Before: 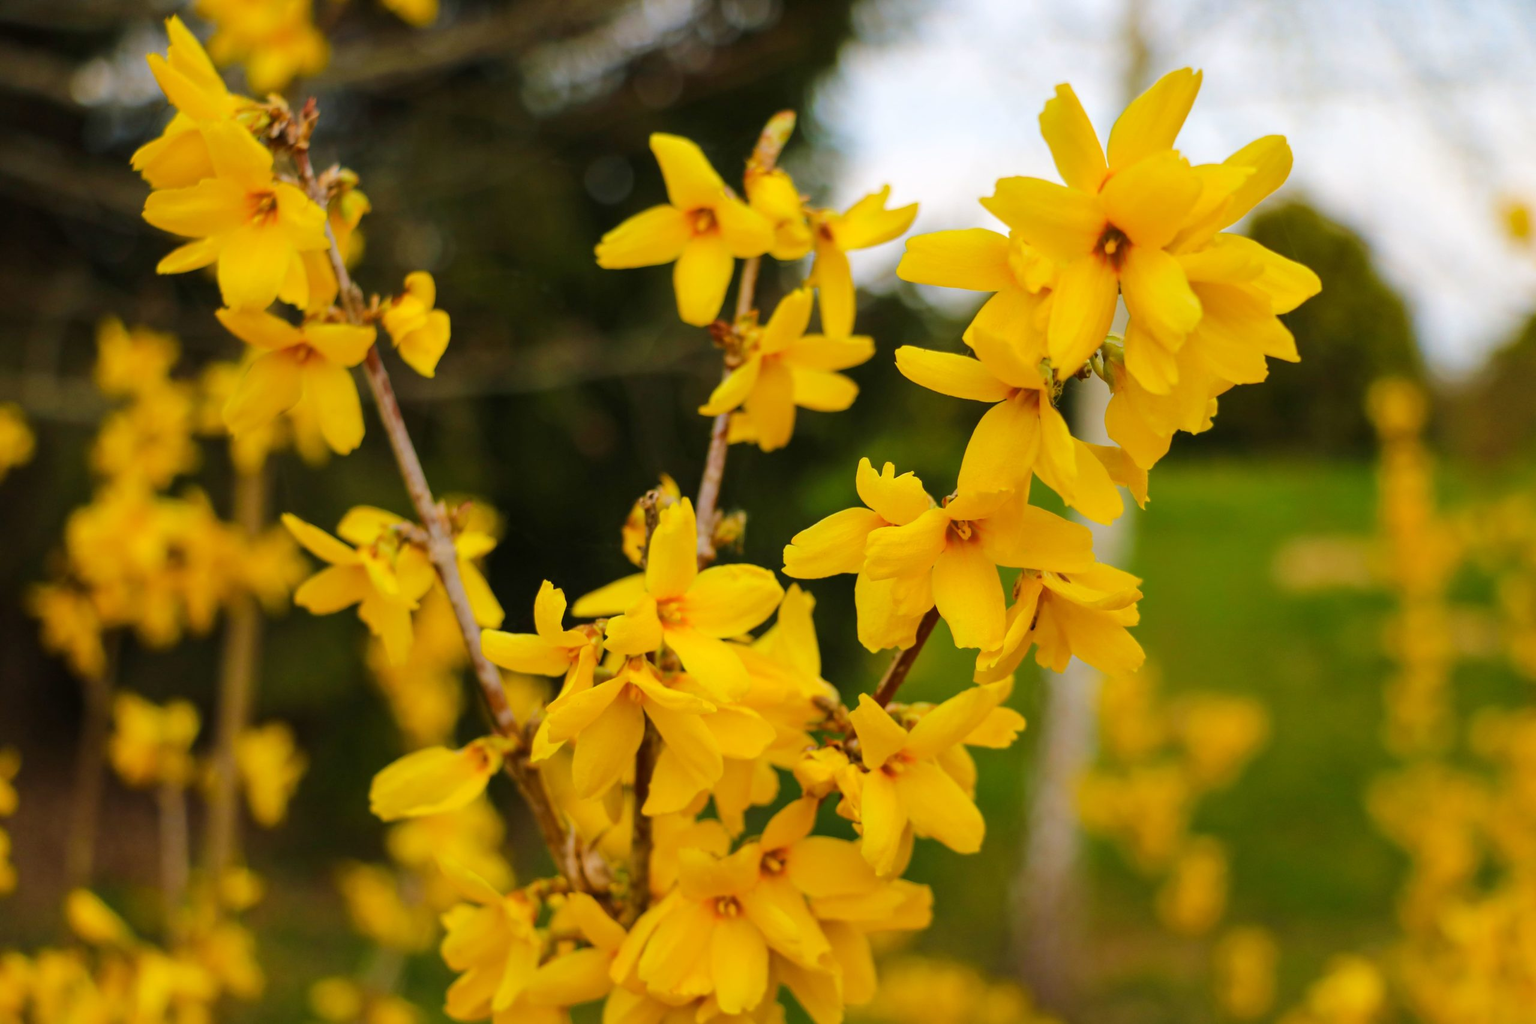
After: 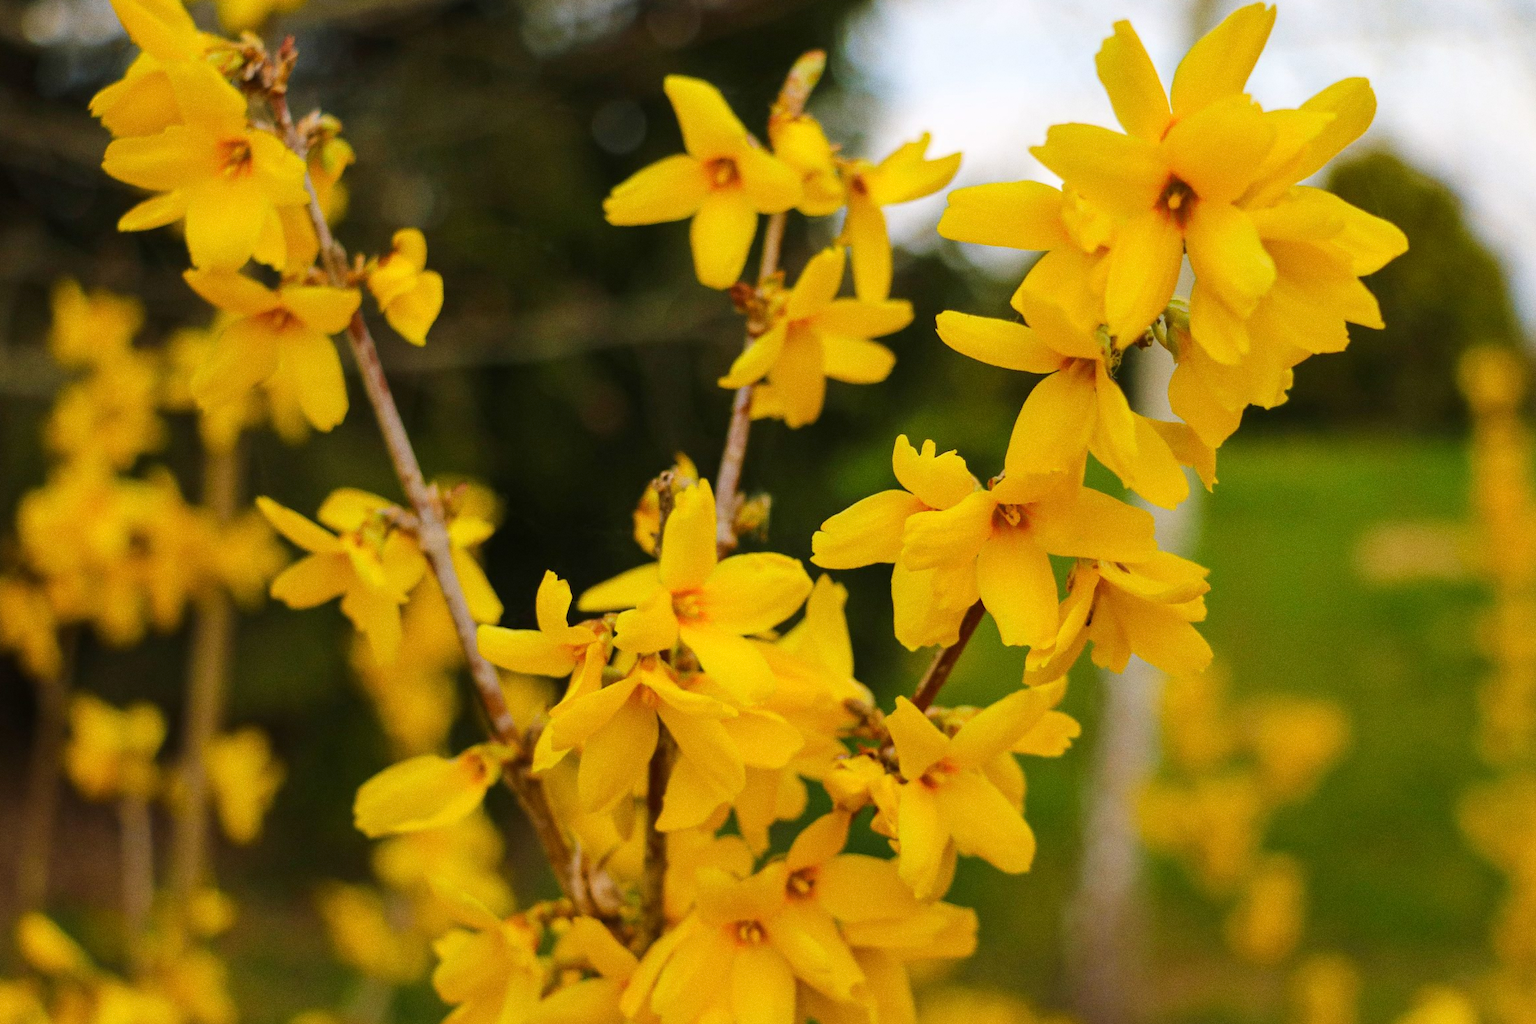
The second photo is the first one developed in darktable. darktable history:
crop: left 3.305%, top 6.436%, right 6.389%, bottom 3.258%
grain: coarseness 0.09 ISO
